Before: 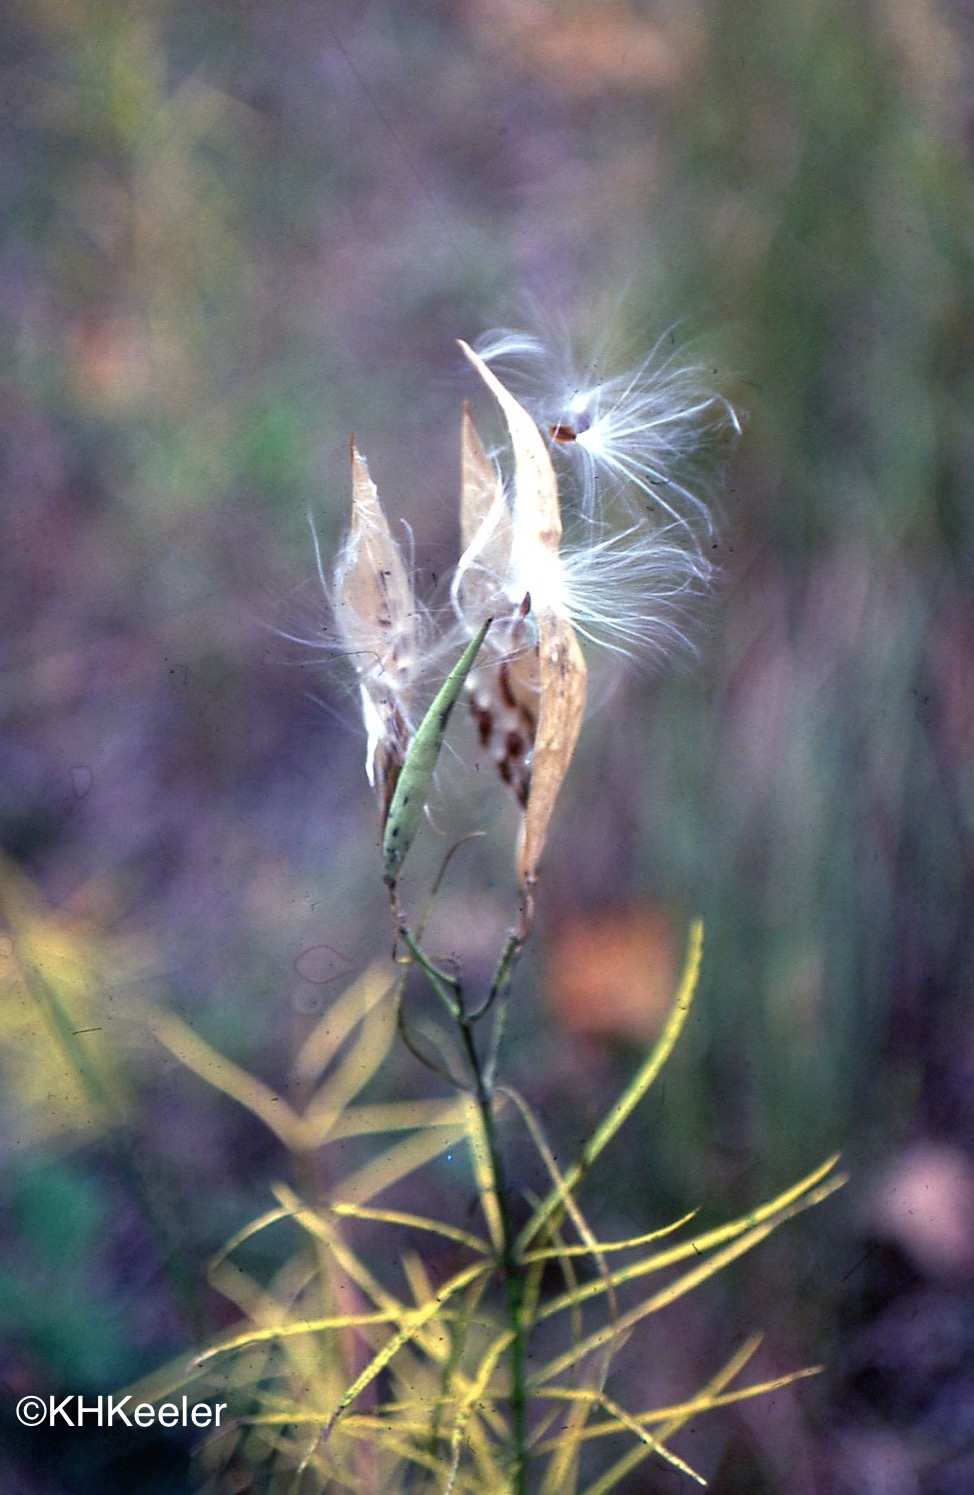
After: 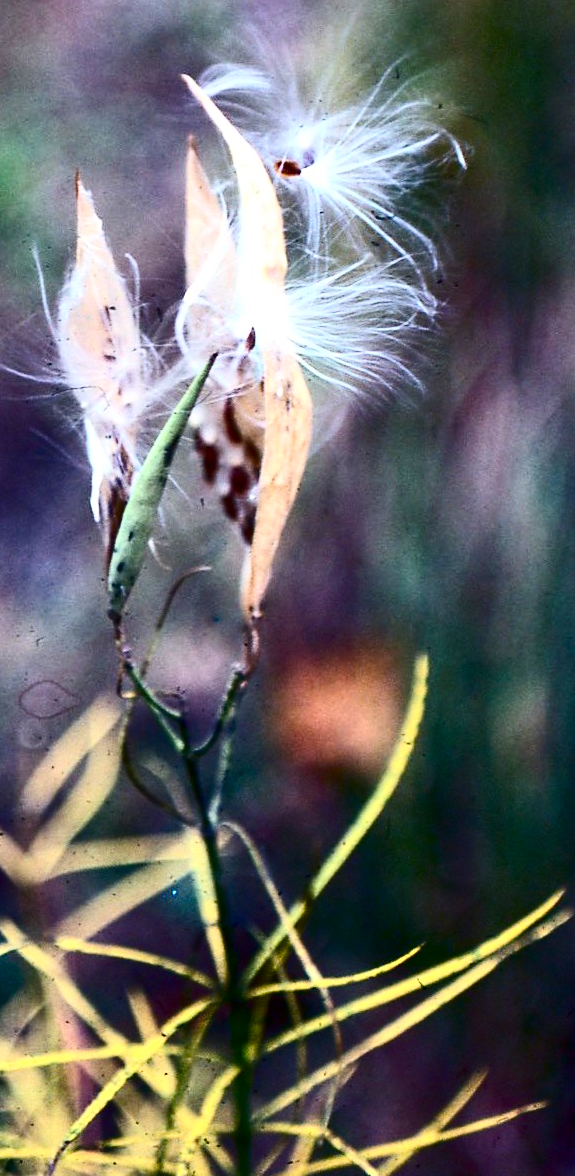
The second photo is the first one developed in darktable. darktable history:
color balance rgb: perceptual saturation grading › global saturation 20%, perceptual saturation grading › highlights -25%, perceptual saturation grading › shadows 50.52%, global vibrance 40.24%
levels: mode automatic, gray 50.8%
contrast brightness saturation: contrast 0.5, saturation -0.1
crop and rotate: left 28.256%, top 17.734%, right 12.656%, bottom 3.573%
